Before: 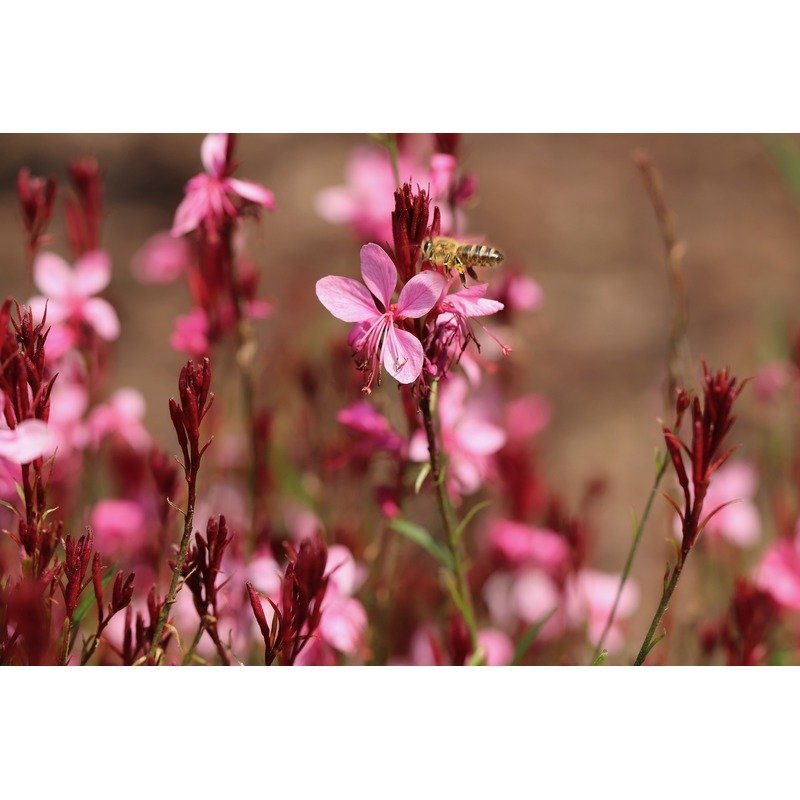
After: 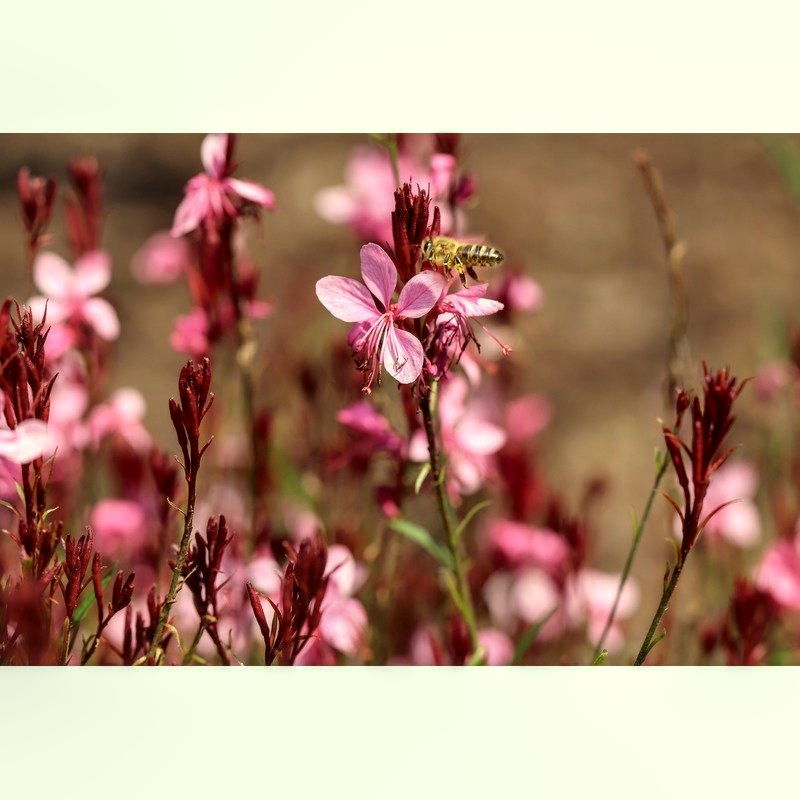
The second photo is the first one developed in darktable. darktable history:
local contrast: highlights 25%, detail 150%
color correction: highlights a* -5.94, highlights b* 11.19
